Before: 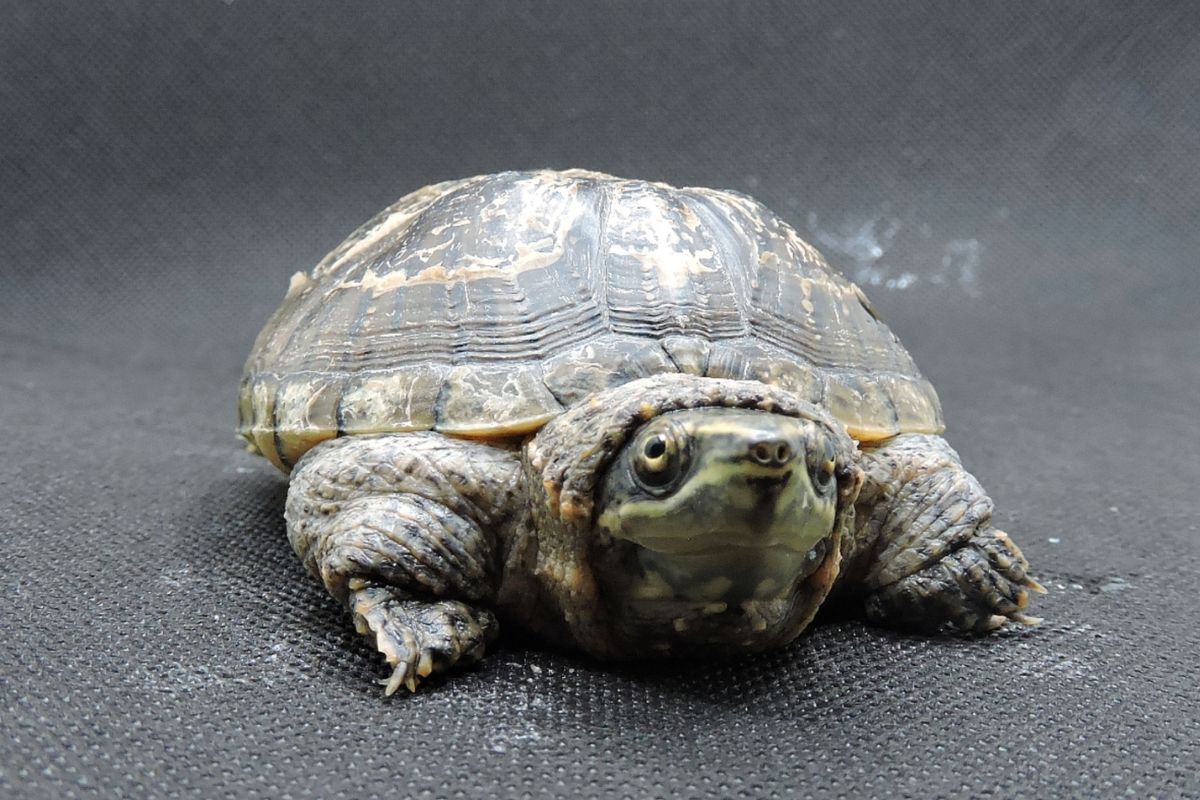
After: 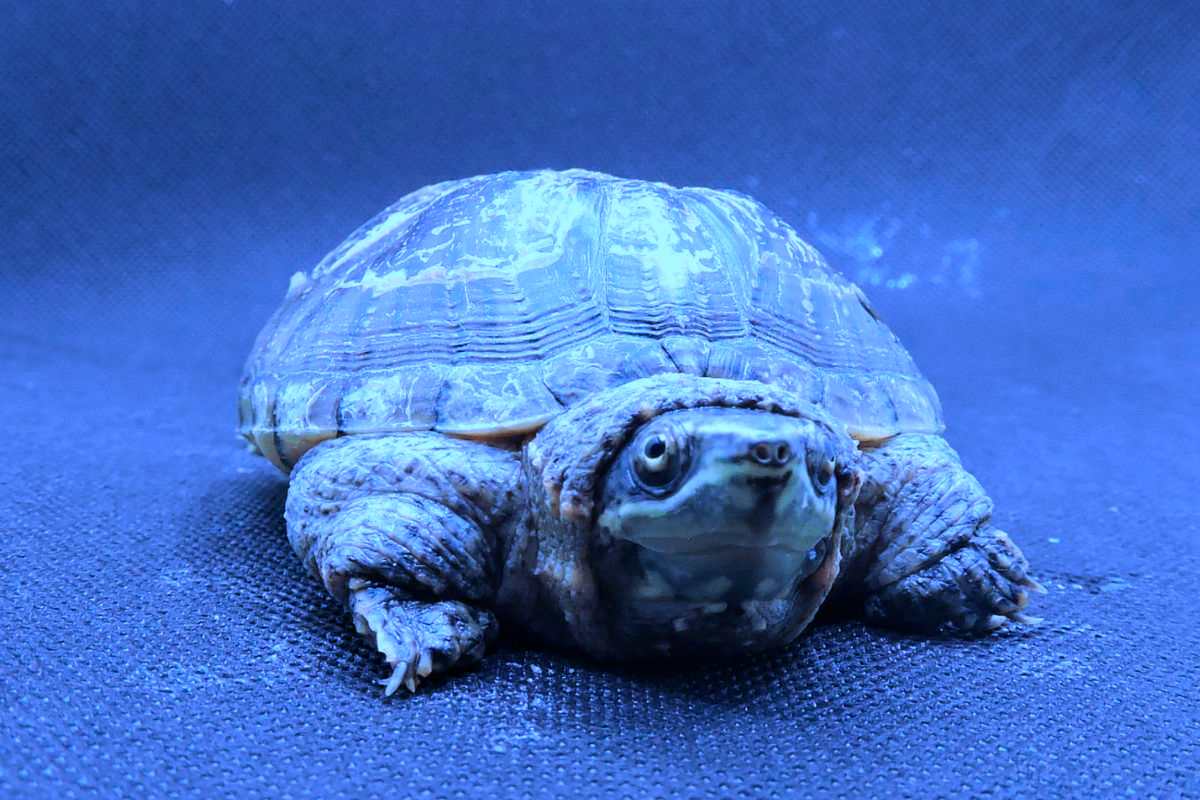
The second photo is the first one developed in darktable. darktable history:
color calibration: illuminant as shot in camera, x 0.482, y 0.43, temperature 2445.42 K
color correction: highlights a* 7.59, highlights b* 4.4
